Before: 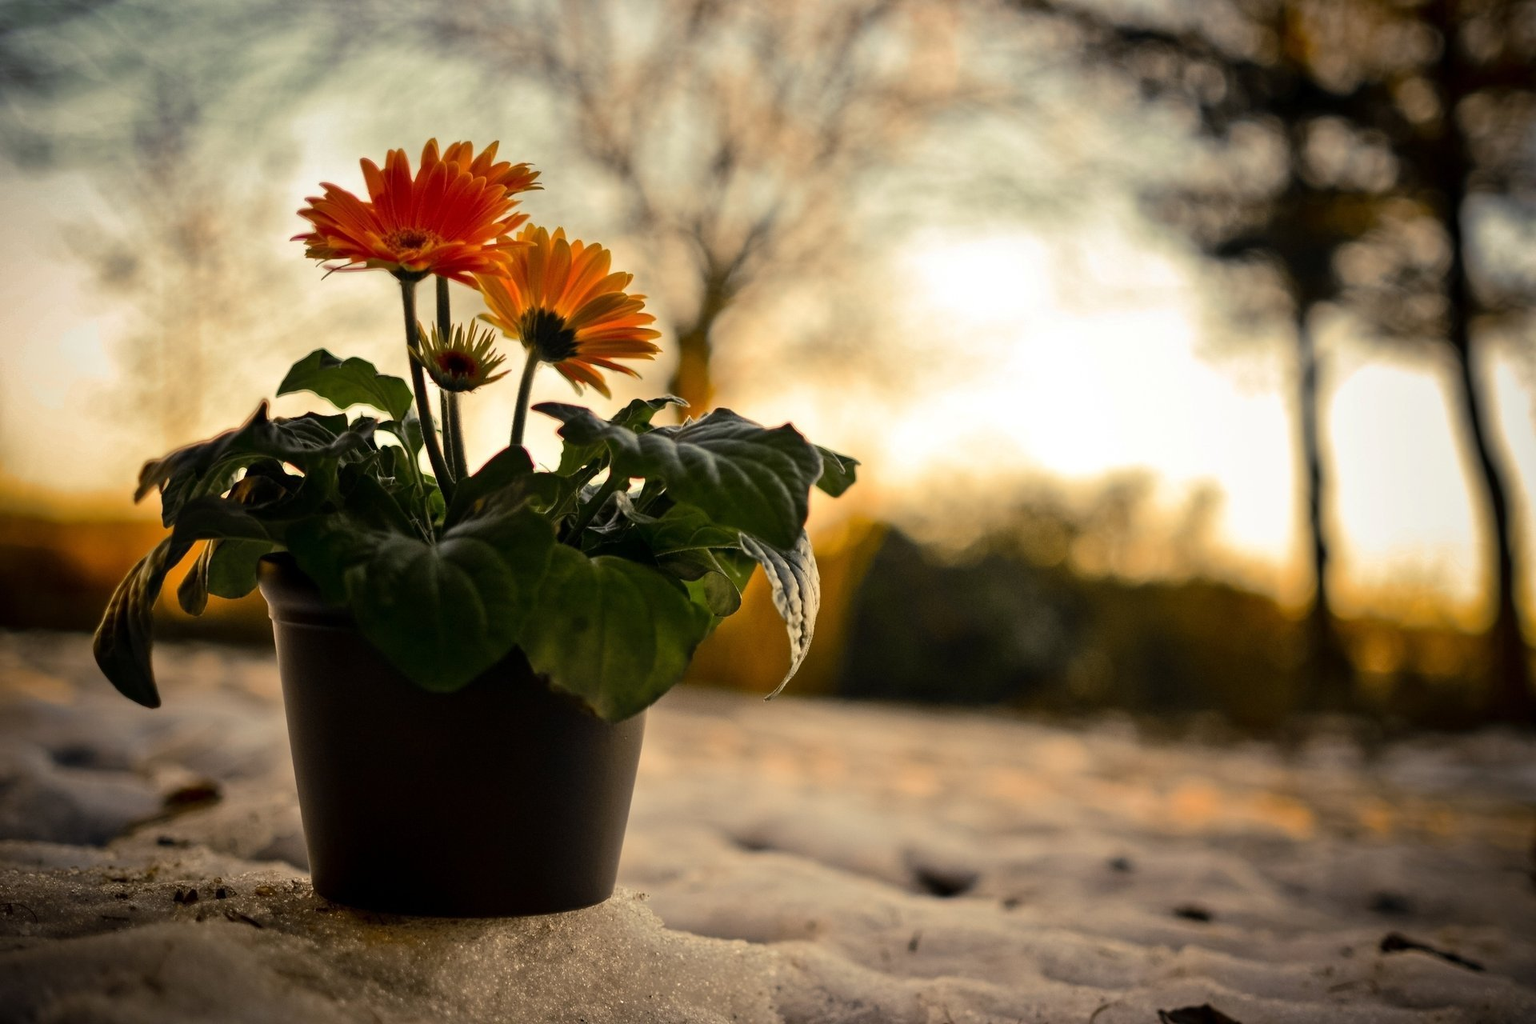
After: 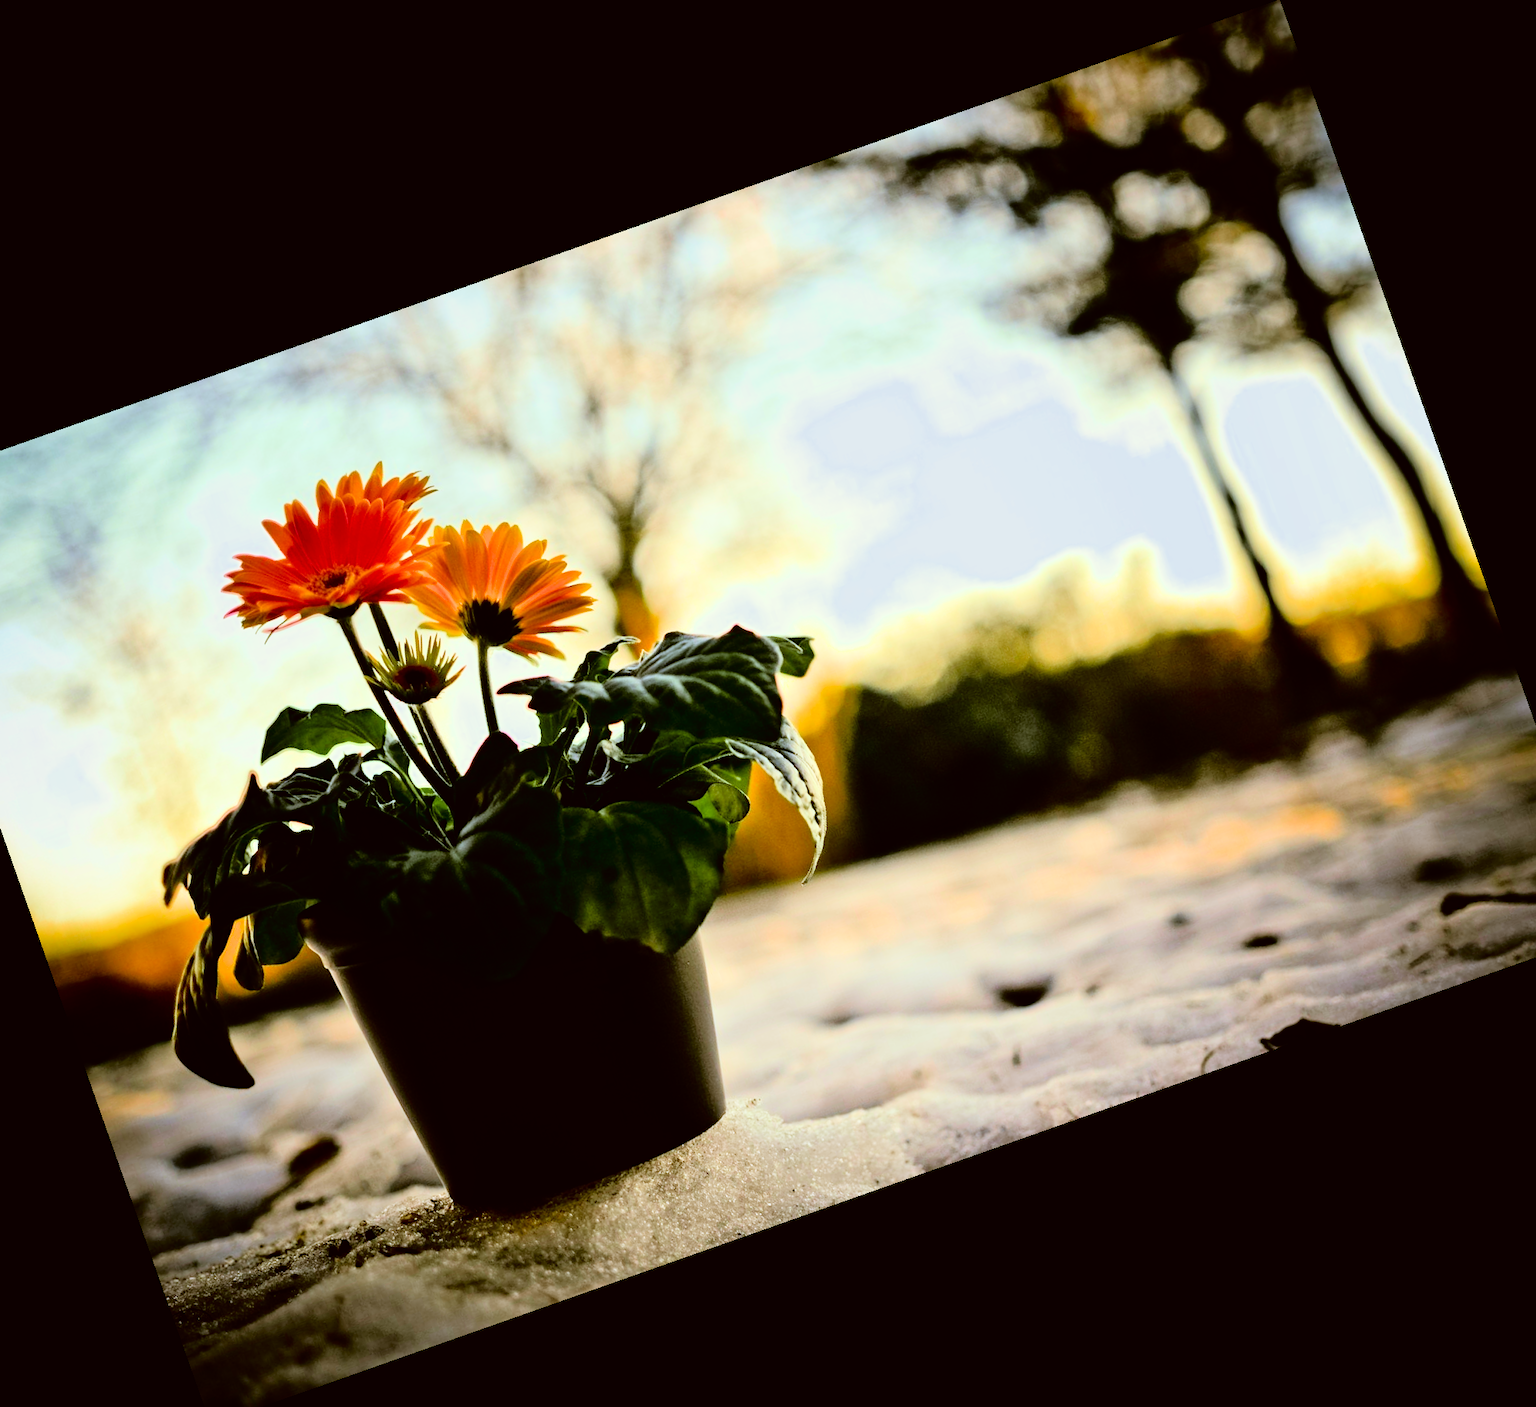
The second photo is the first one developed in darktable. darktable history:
white balance: red 0.871, blue 1.249
tone equalizer: -8 EV -0.75 EV, -7 EV -0.7 EV, -6 EV -0.6 EV, -5 EV -0.4 EV, -3 EV 0.4 EV, -2 EV 0.6 EV, -1 EV 0.7 EV, +0 EV 0.75 EV, edges refinement/feathering 500, mask exposure compensation -1.57 EV, preserve details no
color balance: mode lift, gamma, gain (sRGB), lift [0.97, 1, 1, 1], gamma [1.03, 1, 1, 1]
crop and rotate: angle 19.43°, left 6.812%, right 4.125%, bottom 1.087%
color correction: highlights a* -1.43, highlights b* 10.12, shadows a* 0.395, shadows b* 19.35
exposure: black level correction 0, exposure 1.1 EV, compensate exposure bias true, compensate highlight preservation false
tone curve: curves: ch0 [(0, 0) (0.126, 0.061) (0.362, 0.382) (0.498, 0.498) (0.706, 0.712) (1, 1)]; ch1 [(0, 0) (0.5, 0.497) (0.55, 0.578) (1, 1)]; ch2 [(0, 0) (0.44, 0.424) (0.489, 0.486) (0.537, 0.538) (1, 1)], color space Lab, independent channels, preserve colors none
filmic rgb: black relative exposure -7.65 EV, white relative exposure 4.56 EV, hardness 3.61, color science v6 (2022)
